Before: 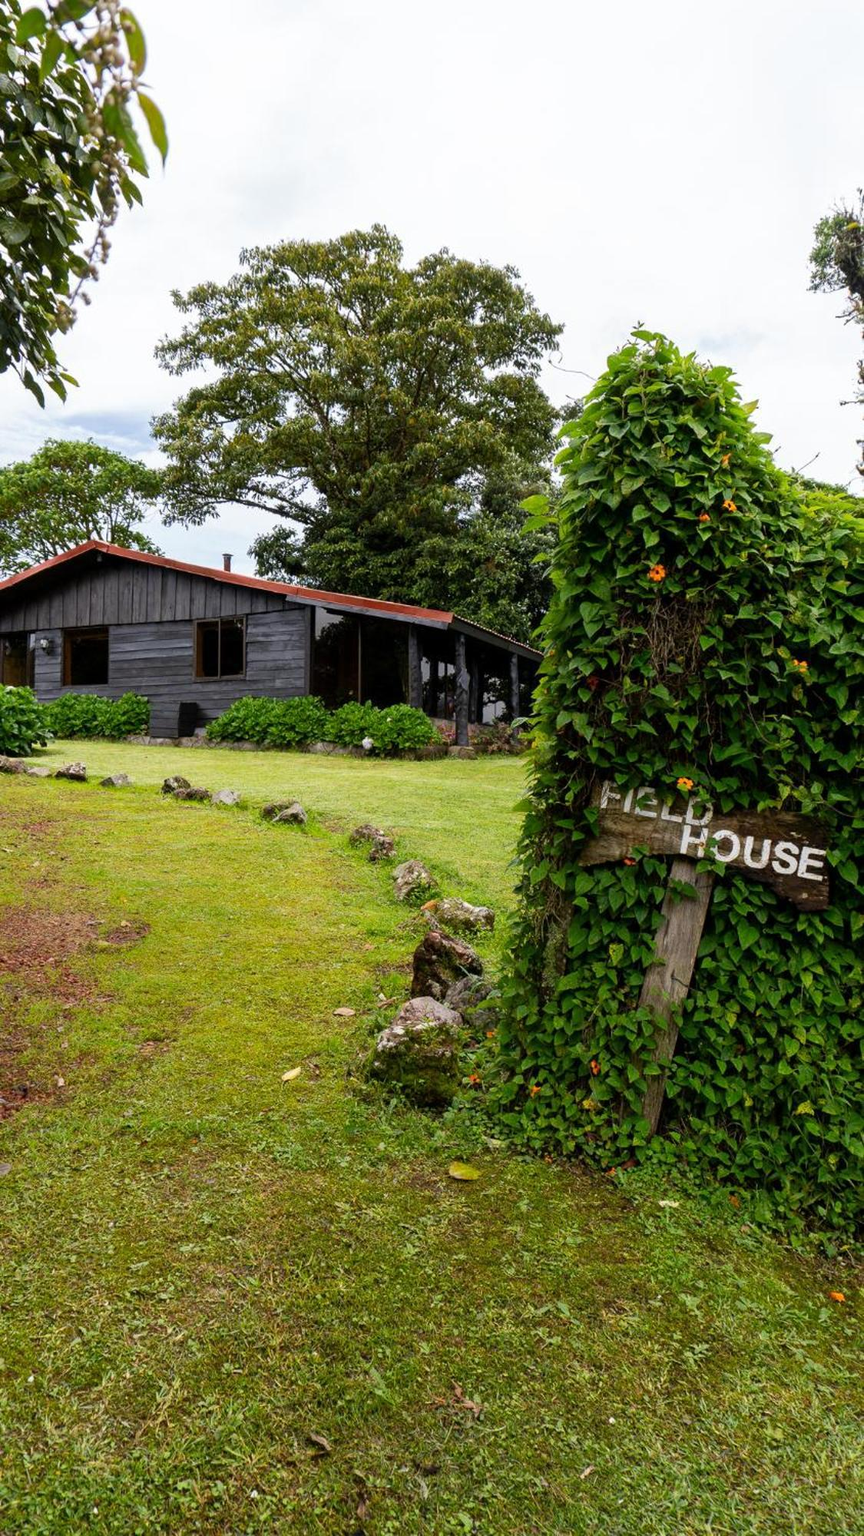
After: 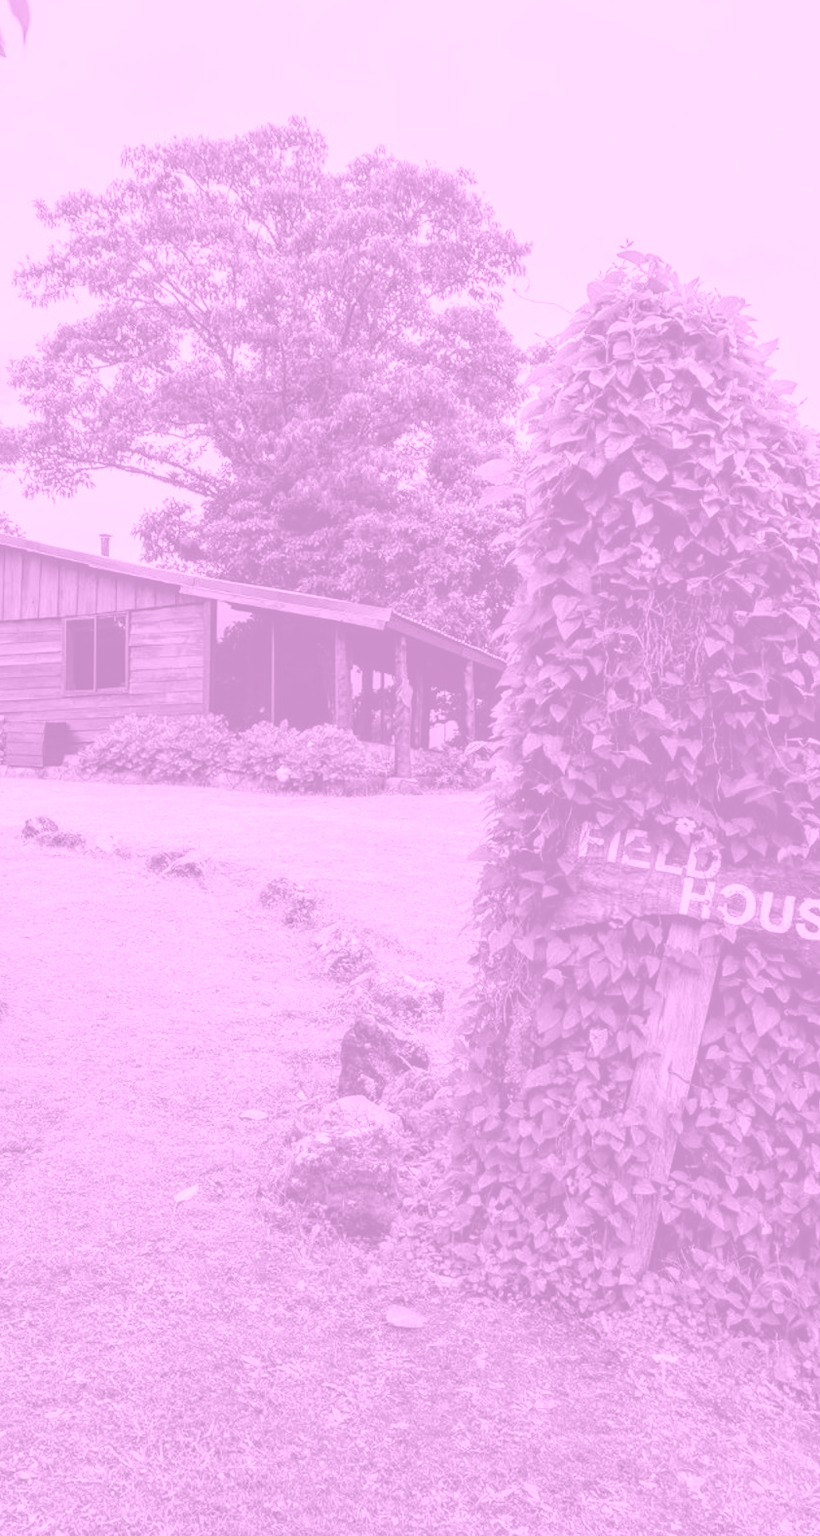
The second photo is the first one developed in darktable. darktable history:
local contrast: highlights 61%, detail 143%, midtone range 0.428
crop: left 16.768%, top 8.653%, right 8.362%, bottom 12.485%
exposure: exposure -0.36 EV, compensate highlight preservation false
colorize: hue 331.2°, saturation 75%, source mix 30.28%, lightness 70.52%, version 1
shadows and highlights: shadows 4.1, highlights -17.6, soften with gaussian
white balance: red 0.766, blue 1.537
base curve: curves: ch0 [(0, 0) (0.472, 0.508) (1, 1)]
